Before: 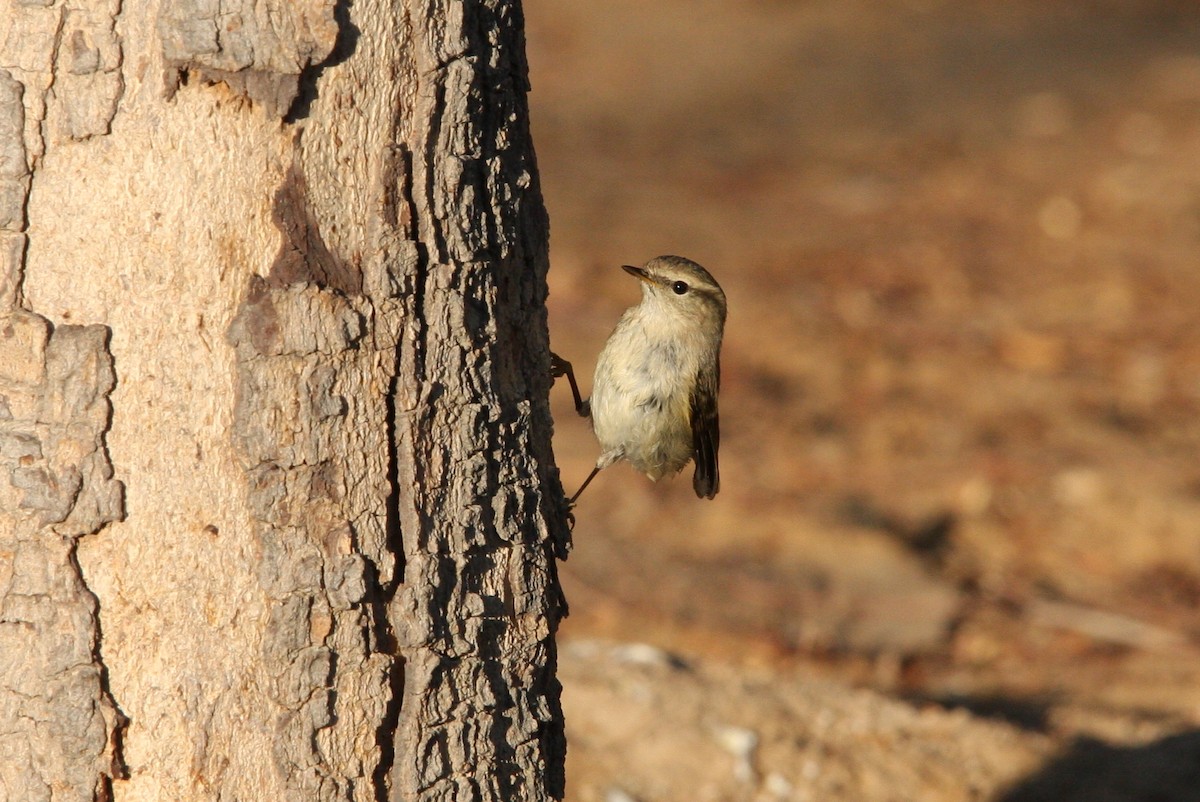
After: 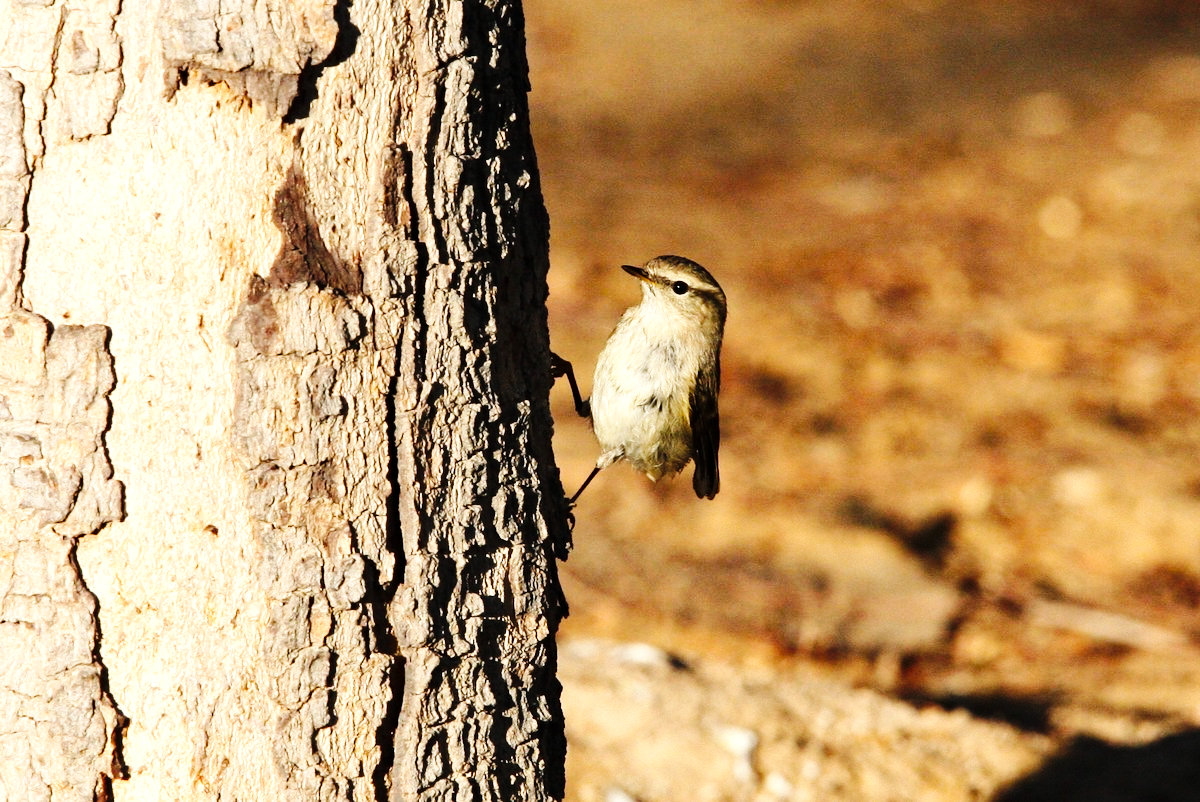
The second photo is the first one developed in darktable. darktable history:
haze removal: compatibility mode true, adaptive false
base curve: curves: ch0 [(0, 0) (0.036, 0.025) (0.121, 0.166) (0.206, 0.329) (0.605, 0.79) (1, 1)], preserve colors none
tone equalizer: -8 EV -0.715 EV, -7 EV -0.714 EV, -6 EV -0.59 EV, -5 EV -0.374 EV, -3 EV 0.391 EV, -2 EV 0.6 EV, -1 EV 0.7 EV, +0 EV 0.724 EV, edges refinement/feathering 500, mask exposure compensation -1.57 EV, preserve details no
